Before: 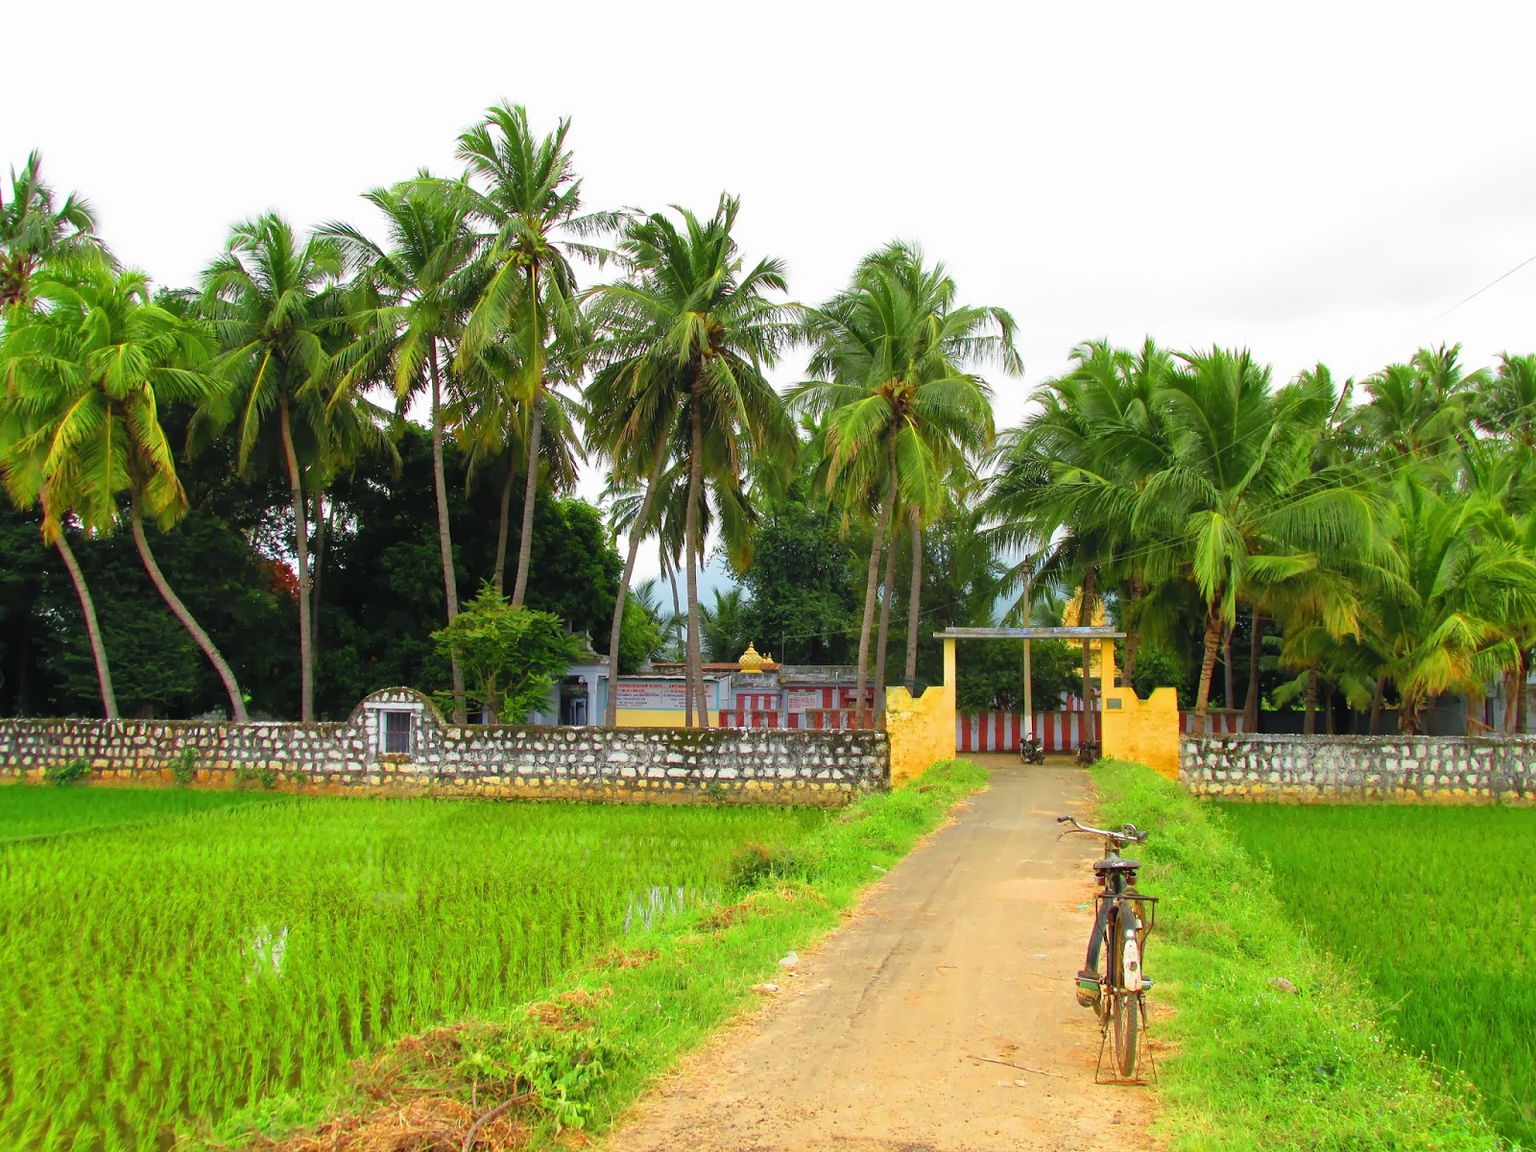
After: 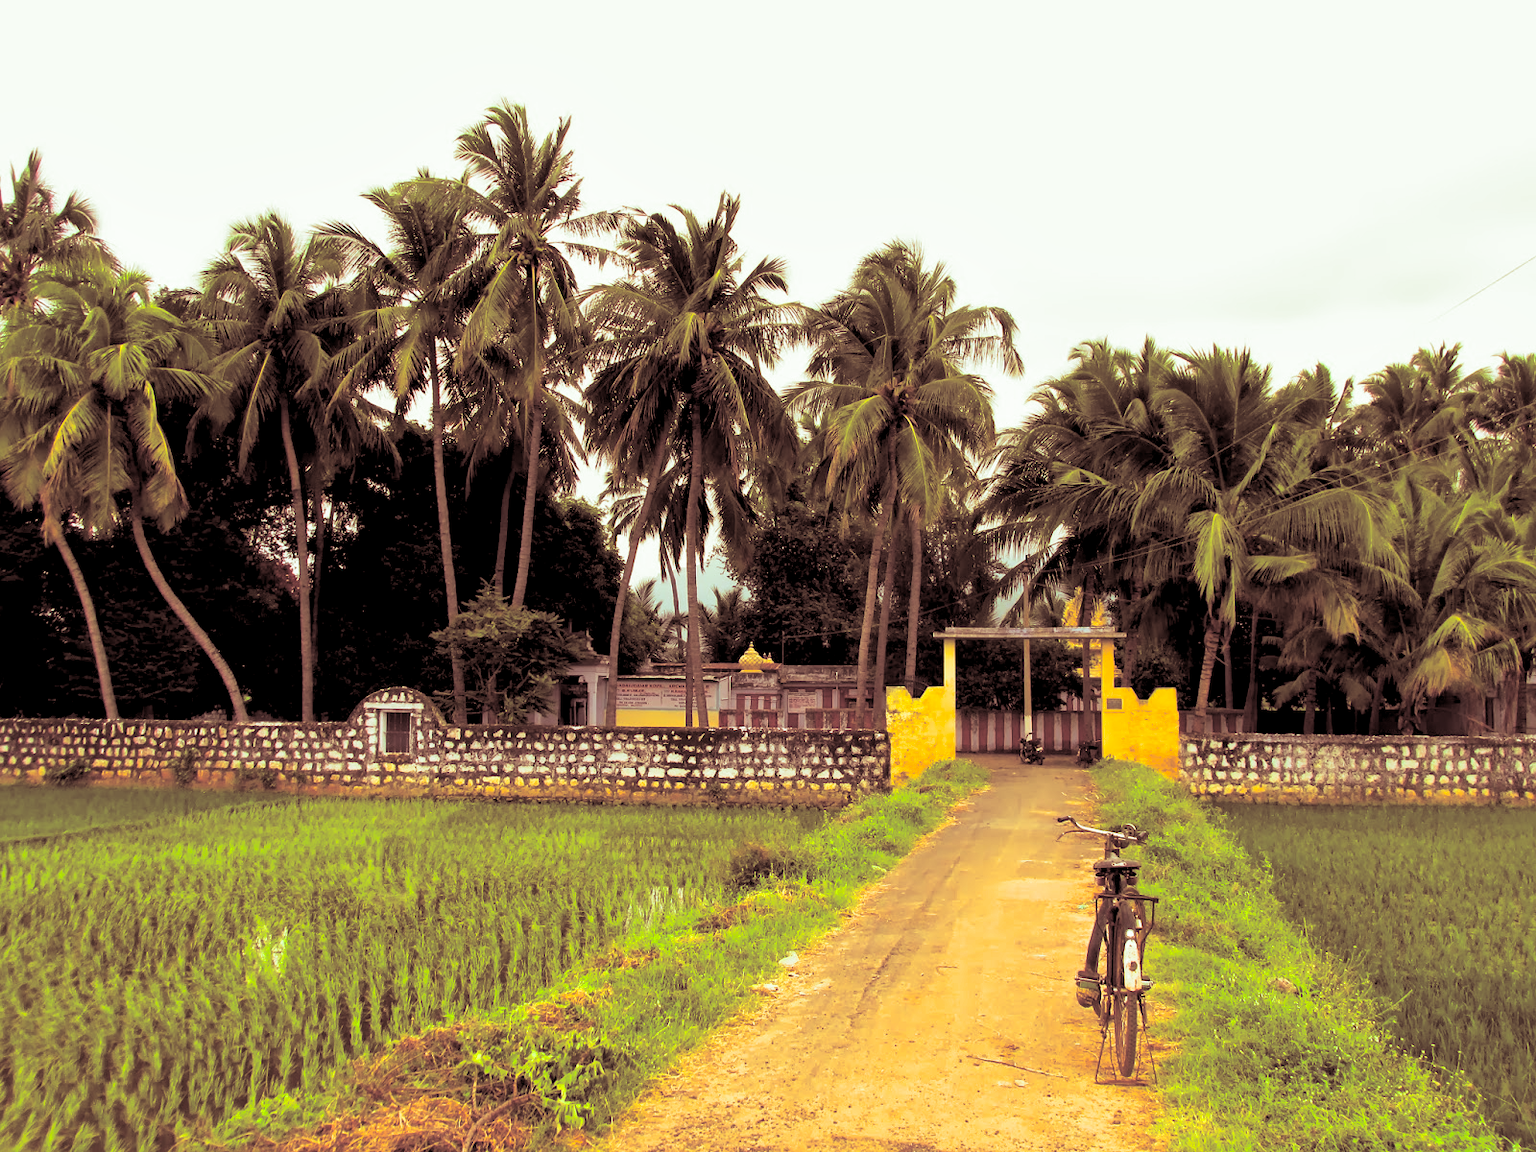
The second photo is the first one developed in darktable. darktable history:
color correction: highlights a* 1.12, highlights b* 24.26, shadows a* 15.58, shadows b* 24.26
exposure: black level correction 0.009, exposure 0.119 EV, compensate highlight preservation false
local contrast: mode bilateral grid, contrast 20, coarseness 50, detail 130%, midtone range 0.2
split-toning: shadows › saturation 0.3, highlights › hue 180°, highlights › saturation 0.3, compress 0%
